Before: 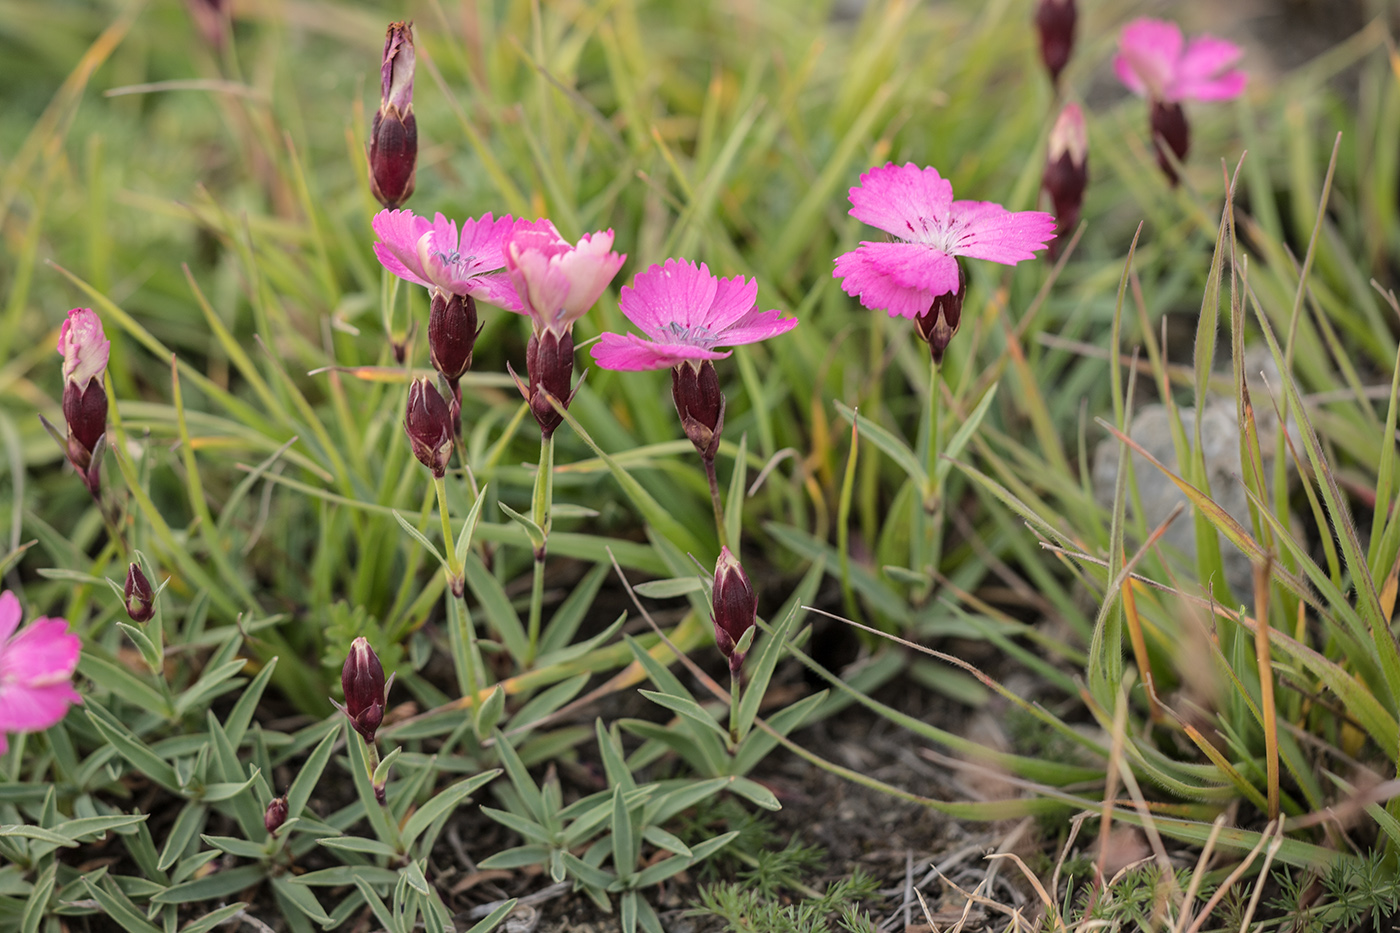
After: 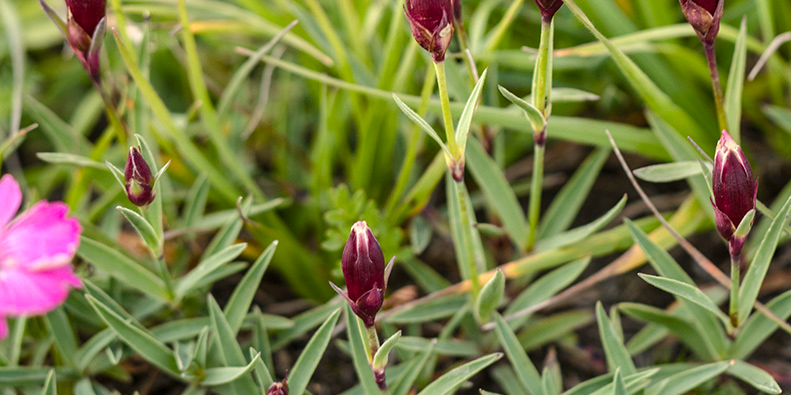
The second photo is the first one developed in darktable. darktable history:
crop: top 44.667%, right 43.498%, bottom 12.903%
color balance rgb: linear chroma grading › global chroma 15.374%, perceptual saturation grading › global saturation 20%, perceptual saturation grading › highlights -48.92%, perceptual saturation grading › shadows 24.607%, perceptual brilliance grading › global brilliance 17.285%
